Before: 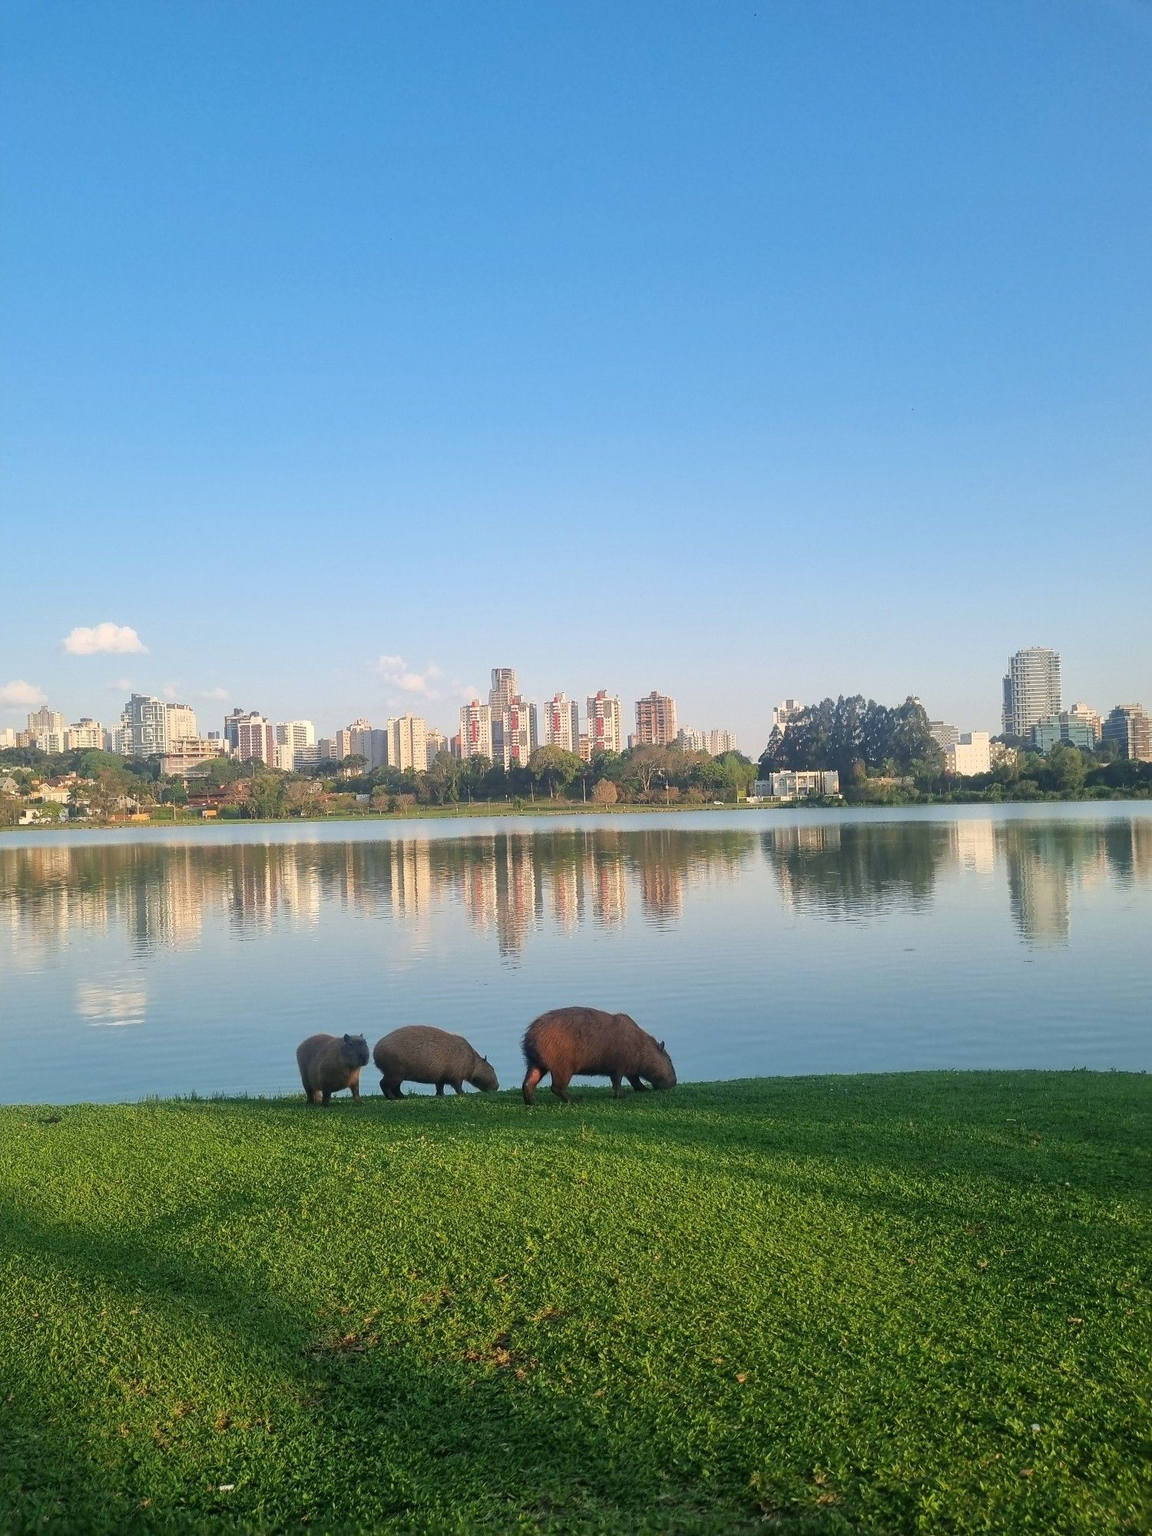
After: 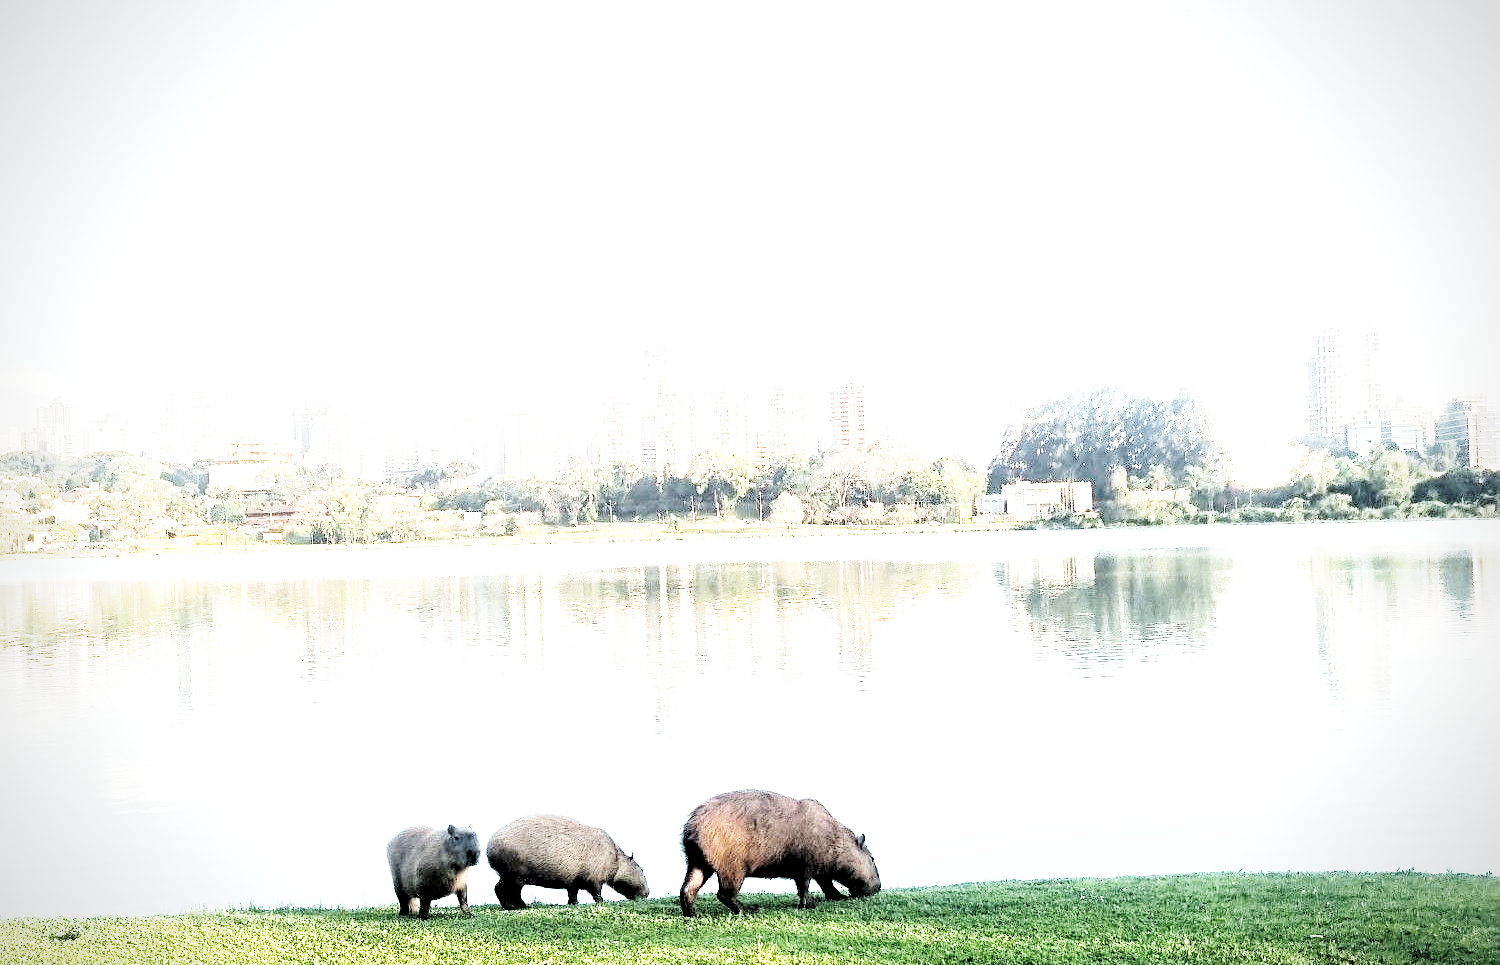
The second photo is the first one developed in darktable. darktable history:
levels: levels [0.514, 0.759, 1]
vignetting: brightness -0.429, saturation -0.195
base curve: curves: ch0 [(0, 0) (0.007, 0.004) (0.027, 0.03) (0.046, 0.07) (0.207, 0.54) (0.442, 0.872) (0.673, 0.972) (1, 1)], preserve colors none
exposure: black level correction 0, exposure 2.151 EV, compensate highlight preservation false
crop and rotate: top 26.139%, bottom 25.573%
color correction: highlights b* 0.047, saturation 0.991
